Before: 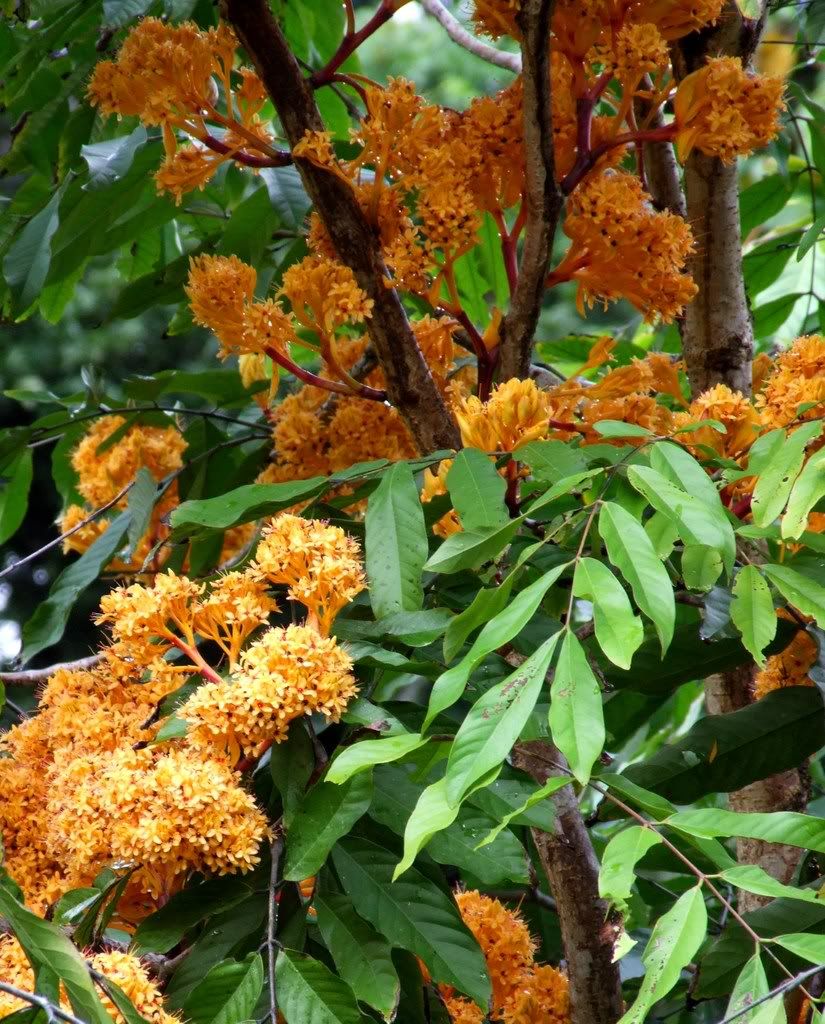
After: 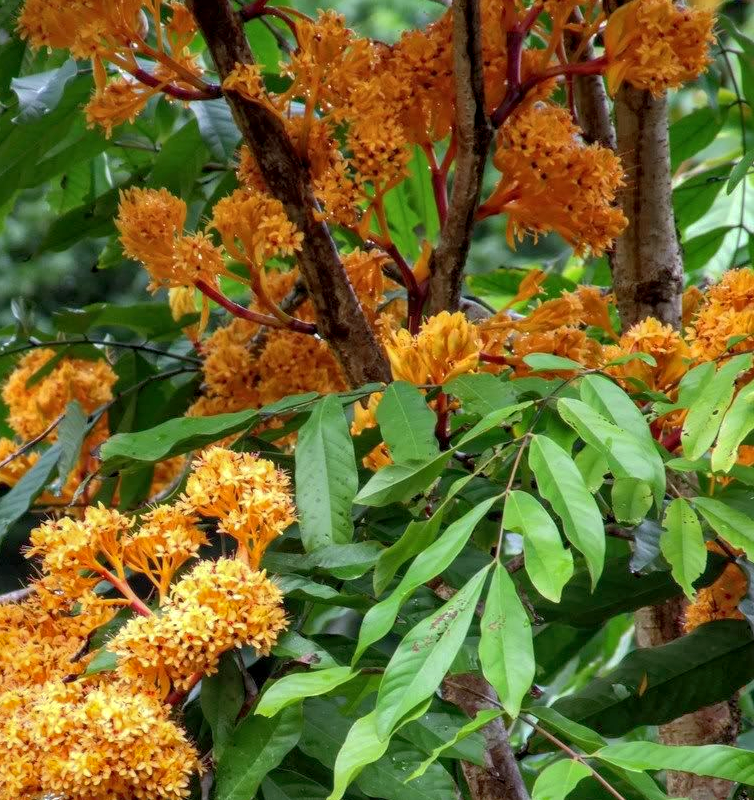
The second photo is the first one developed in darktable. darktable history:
local contrast: on, module defaults
crop: left 8.518%, top 6.566%, bottom 15.297%
shadows and highlights: on, module defaults
